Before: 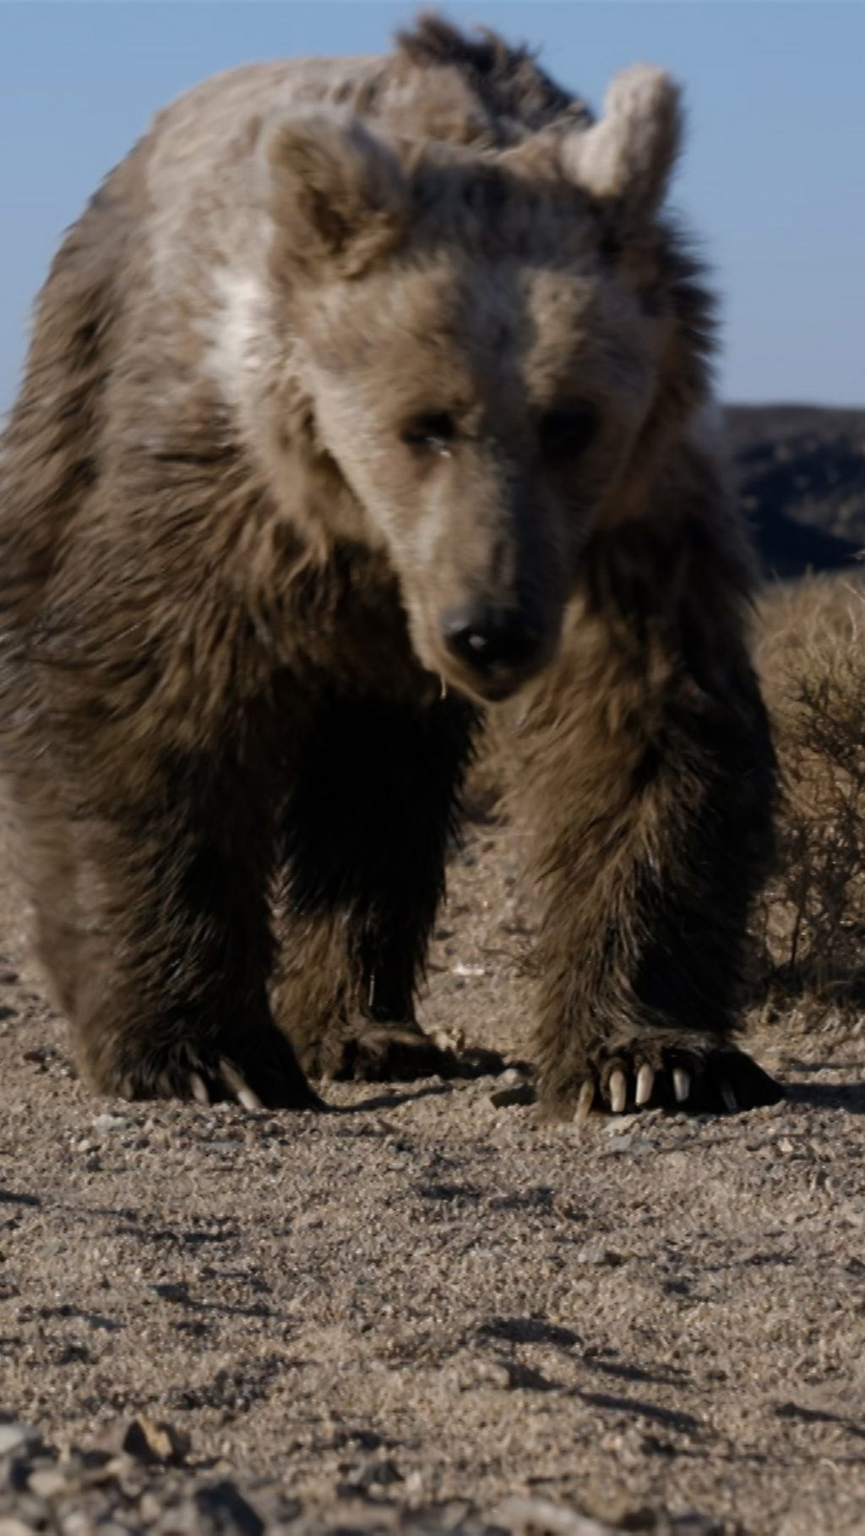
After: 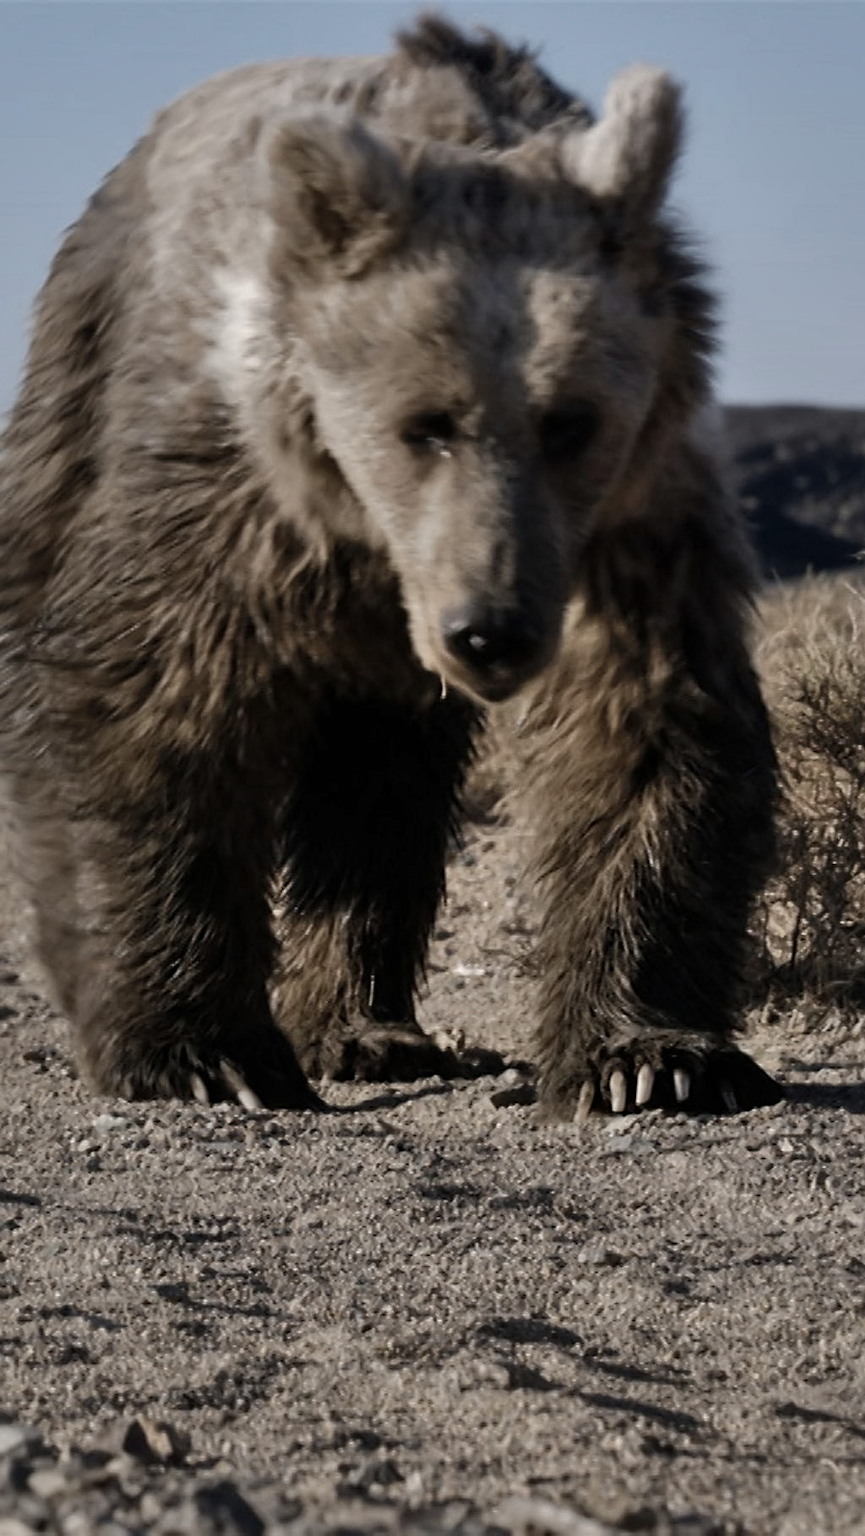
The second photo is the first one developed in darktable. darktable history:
sharpen: on, module defaults
contrast brightness saturation: contrast 0.099, saturation -0.374
shadows and highlights: low approximation 0.01, soften with gaussian
